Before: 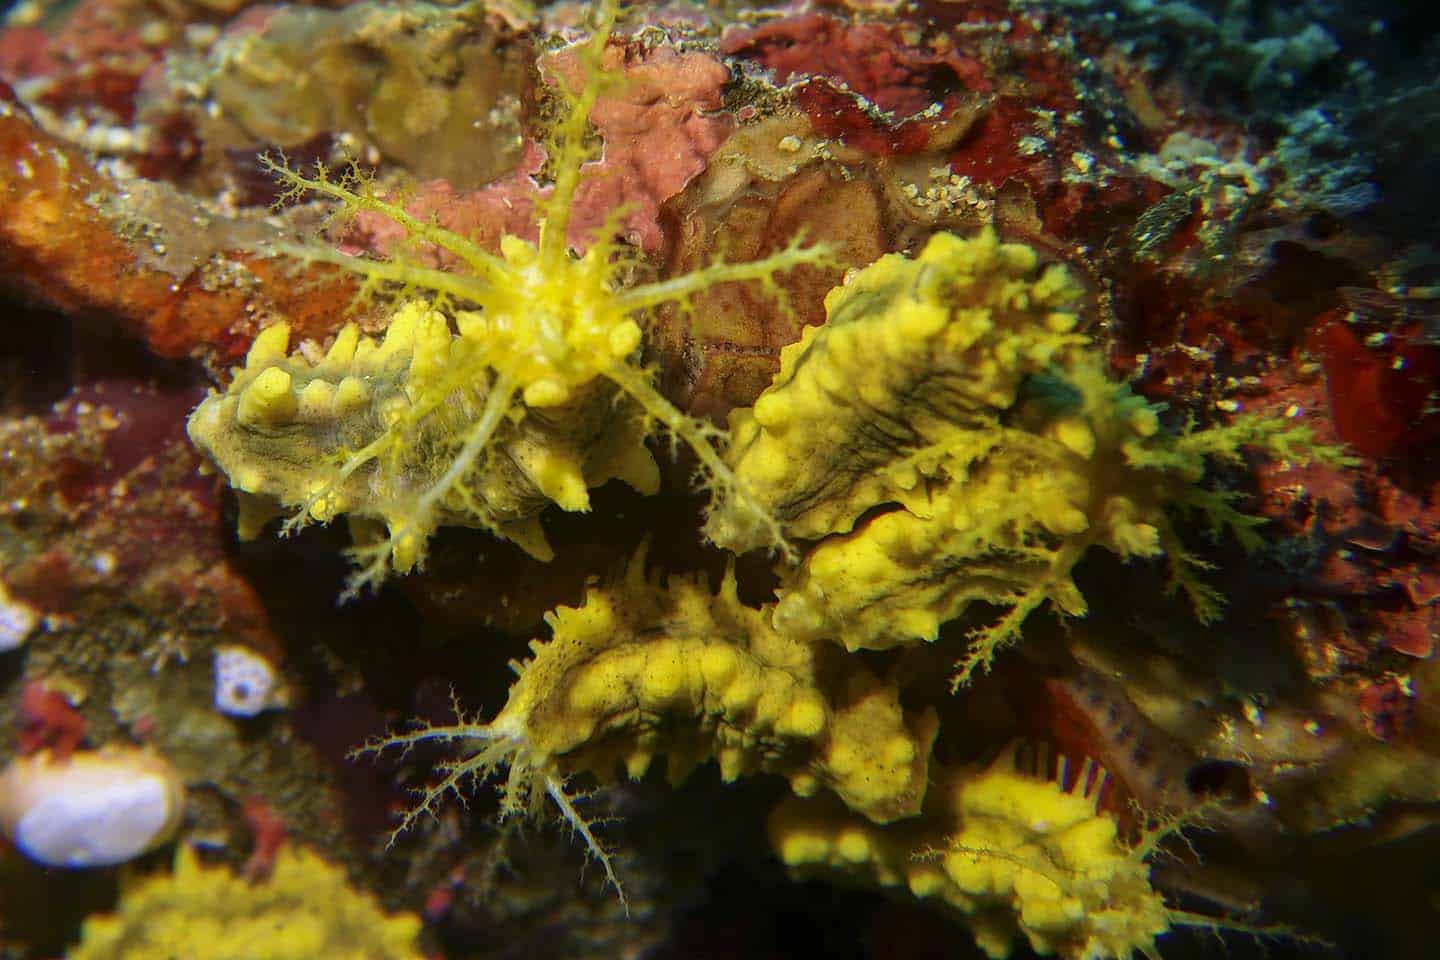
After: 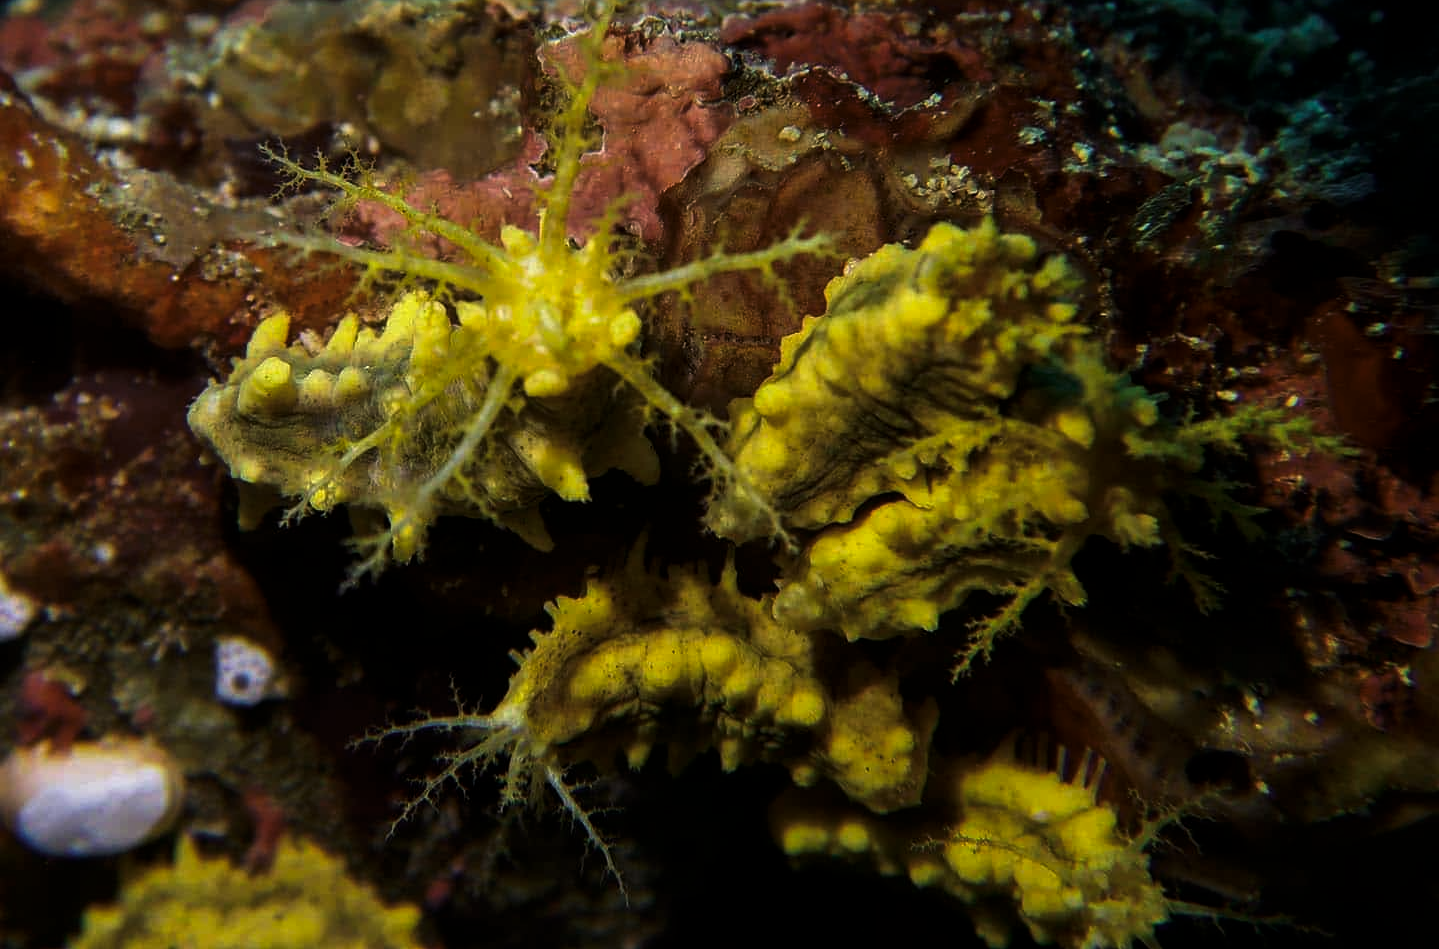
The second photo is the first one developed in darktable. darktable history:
levels: levels [0, 0.618, 1]
crop: top 1.049%, right 0.001%
